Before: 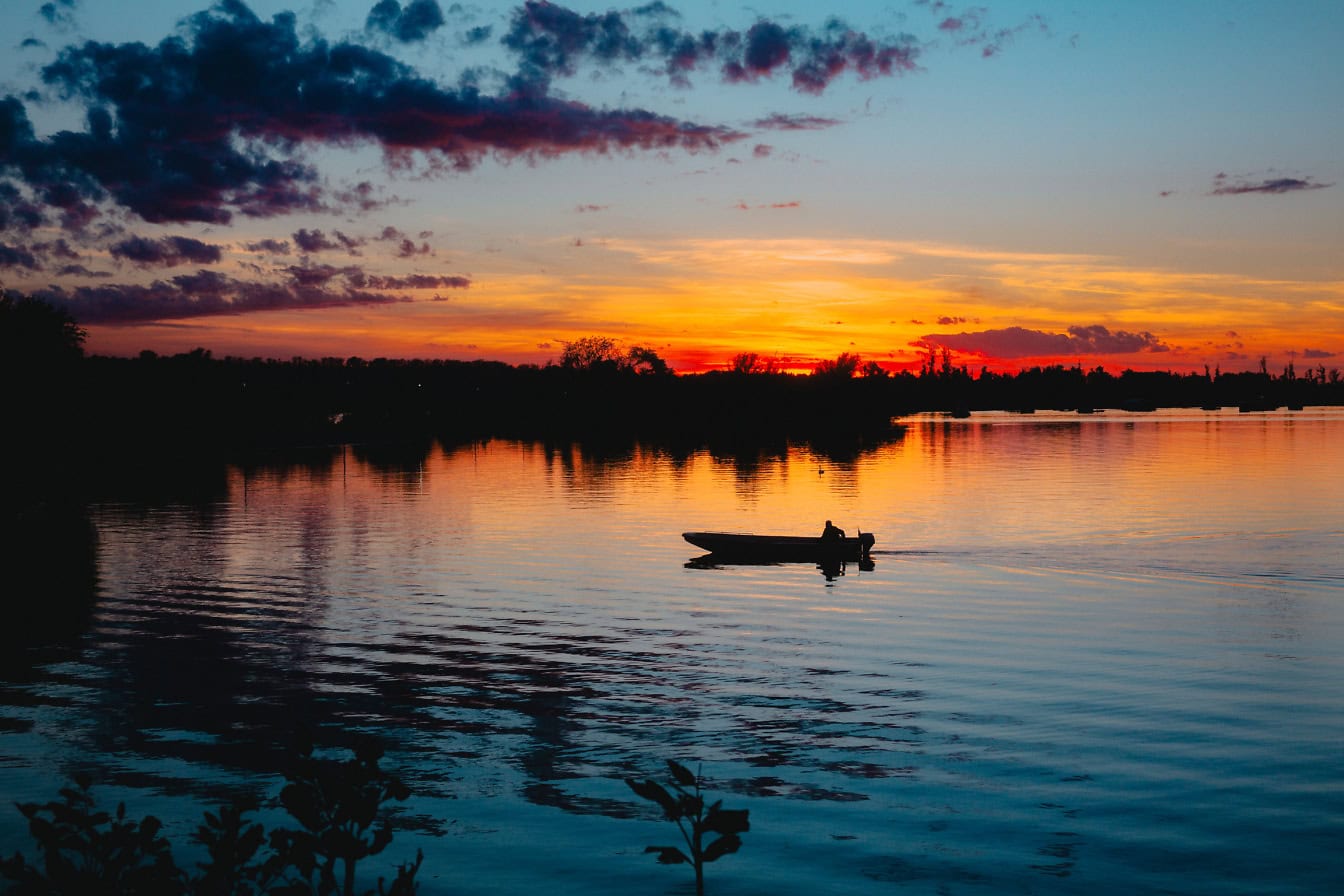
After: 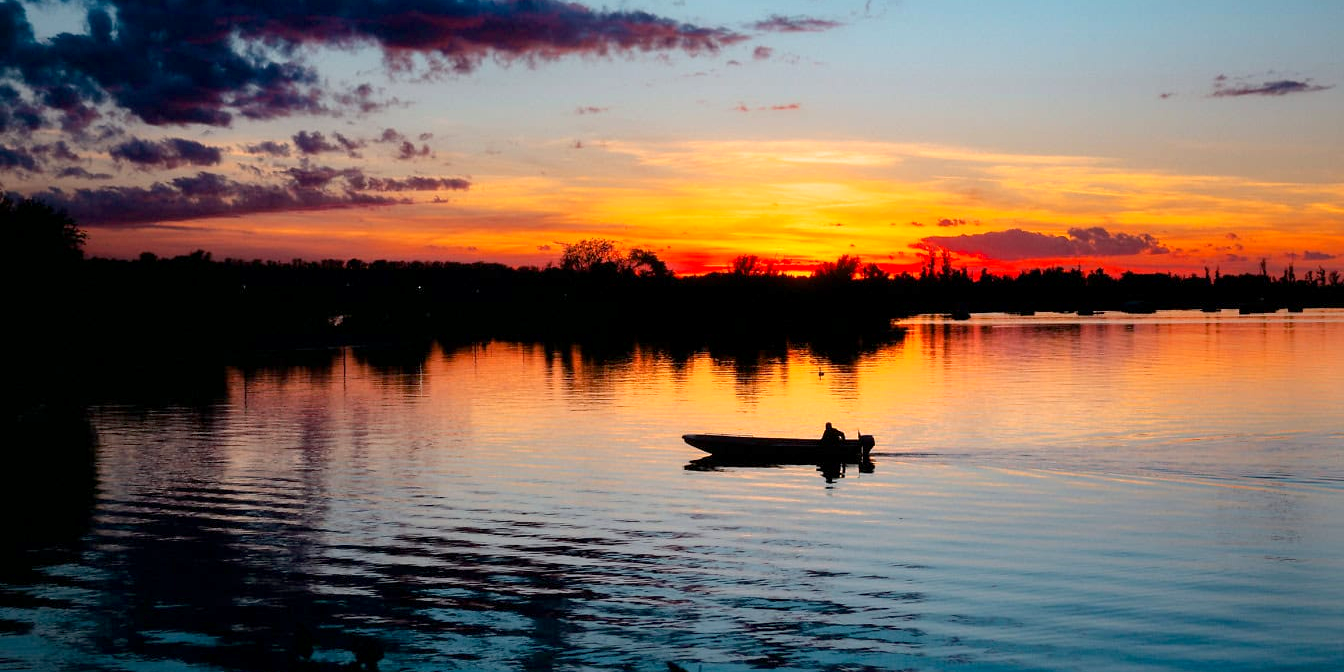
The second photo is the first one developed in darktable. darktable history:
exposure: black level correction 0.004, exposure 0.42 EV, compensate highlight preservation false
crop: top 11.043%, bottom 13.911%
